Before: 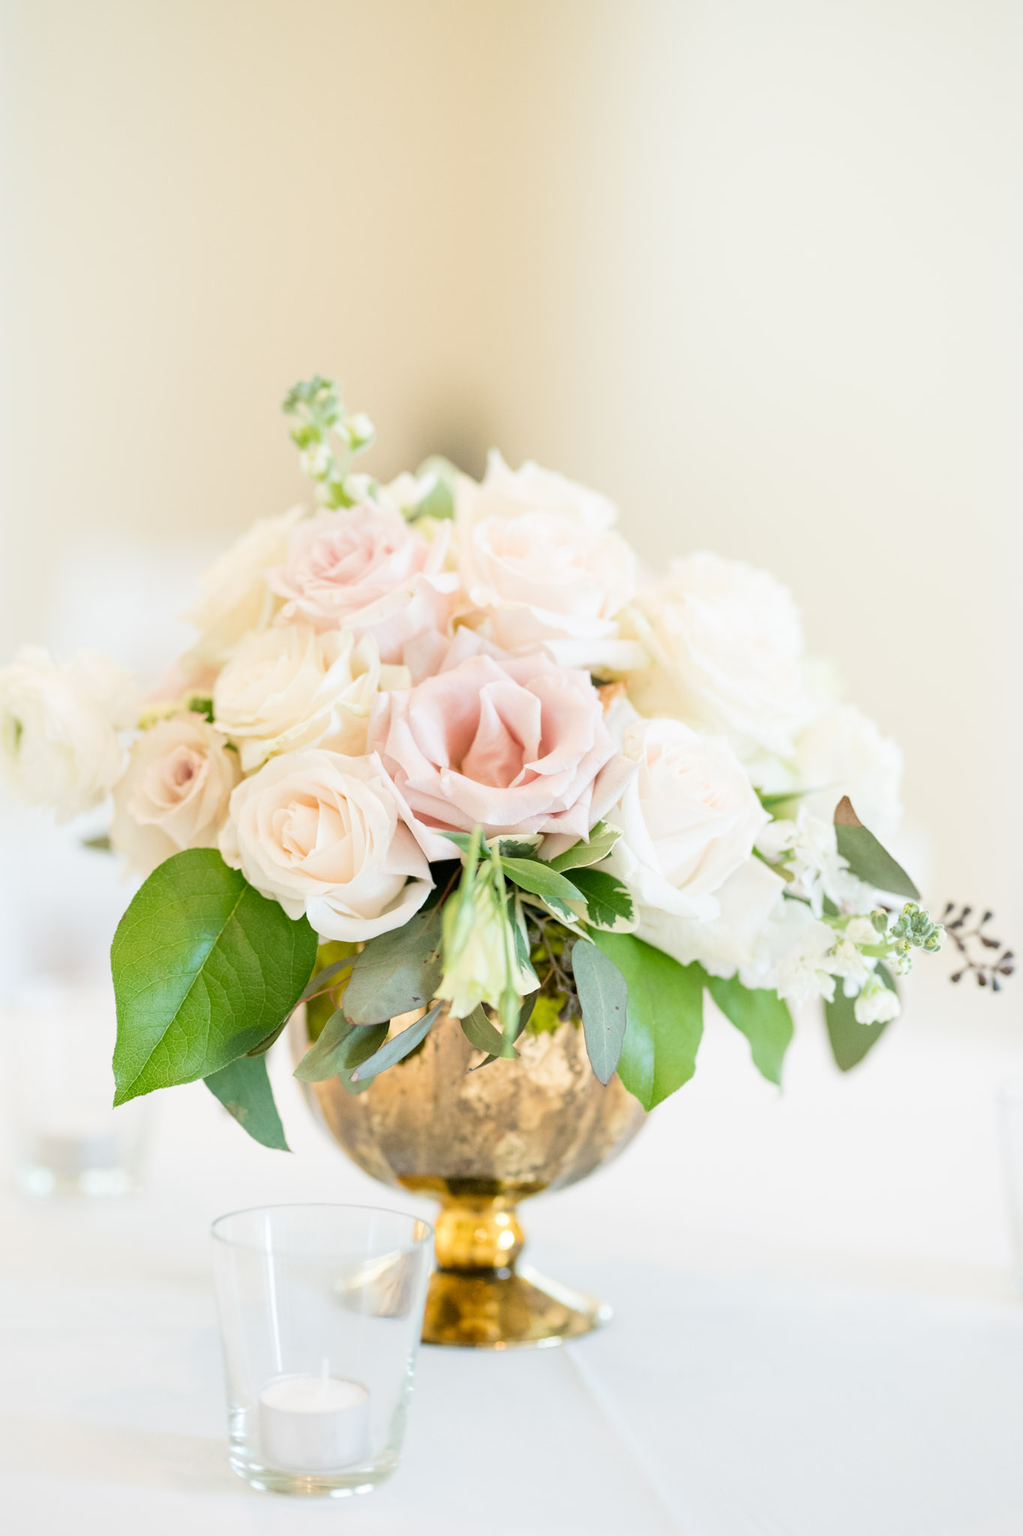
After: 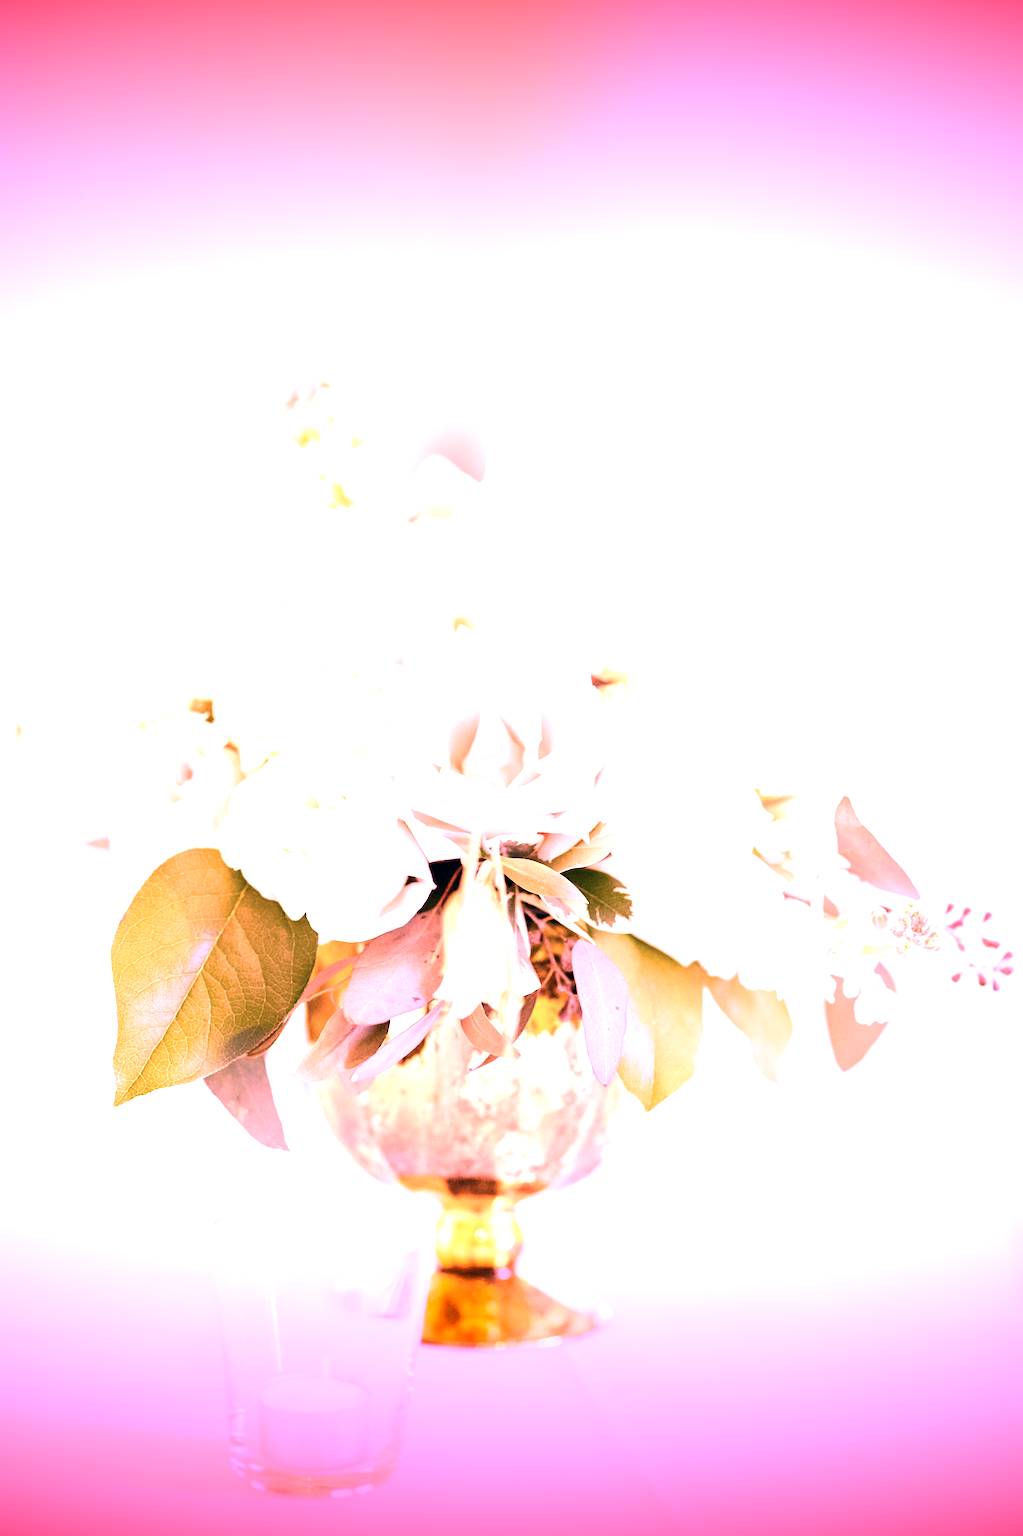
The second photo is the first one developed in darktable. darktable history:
denoise (profiled): patch size 4, strength 0.75, central pixel weight 0, a [0, 0, 0], b [0, 0, 0], mode non-local means, y [[0, 0, 0.5 ×5] ×4, [0.5 ×7], [0.5 ×7]], fix various bugs in algorithm false, upgrade profiled transform false, color mode RGB, compensate highlight preservation false | blend: blend mode normal, opacity 100%; mask: uniform (no mask)
shadows and highlights: shadows 30.86, highlights 0, soften with gaussian | blend: blend mode normal, opacity 67%; mask: uniform (no mask)
exposure: black level correction 0.001, compensate highlight preservation false
contrast brightness saturation: contrast 0.07
white balance: red 2.386, blue 1.474
color balance: mode lift, gamma, gain (sRGB)
color zones: curves: ch0 [(0, 0.558) (0.143, 0.559) (0.286, 0.529) (0.429, 0.505) (0.571, 0.5) (0.714, 0.5) (0.857, 0.5) (1, 0.558)]; ch1 [(0, 0.469) (0.01, 0.469) (0.12, 0.446) (0.248, 0.469) (0.5, 0.5) (0.748, 0.5) (0.99, 0.469) (1, 0.469)]
vignetting: fall-off start 98.29%, fall-off radius 100%, brightness -1, saturation 0.5, width/height ratio 1.428
color correction: highlights a* 0.207, highlights b* 2.7, shadows a* -0.874, shadows b* -4.78
tone curve: curves: ch0 [(0, 0) (0.265, 0.253) (0.732, 0.751) (1, 1)], color space Lab, linked channels, preserve colors none | blend: blend mode normal, opacity 66%; mask: uniform (no mask)
